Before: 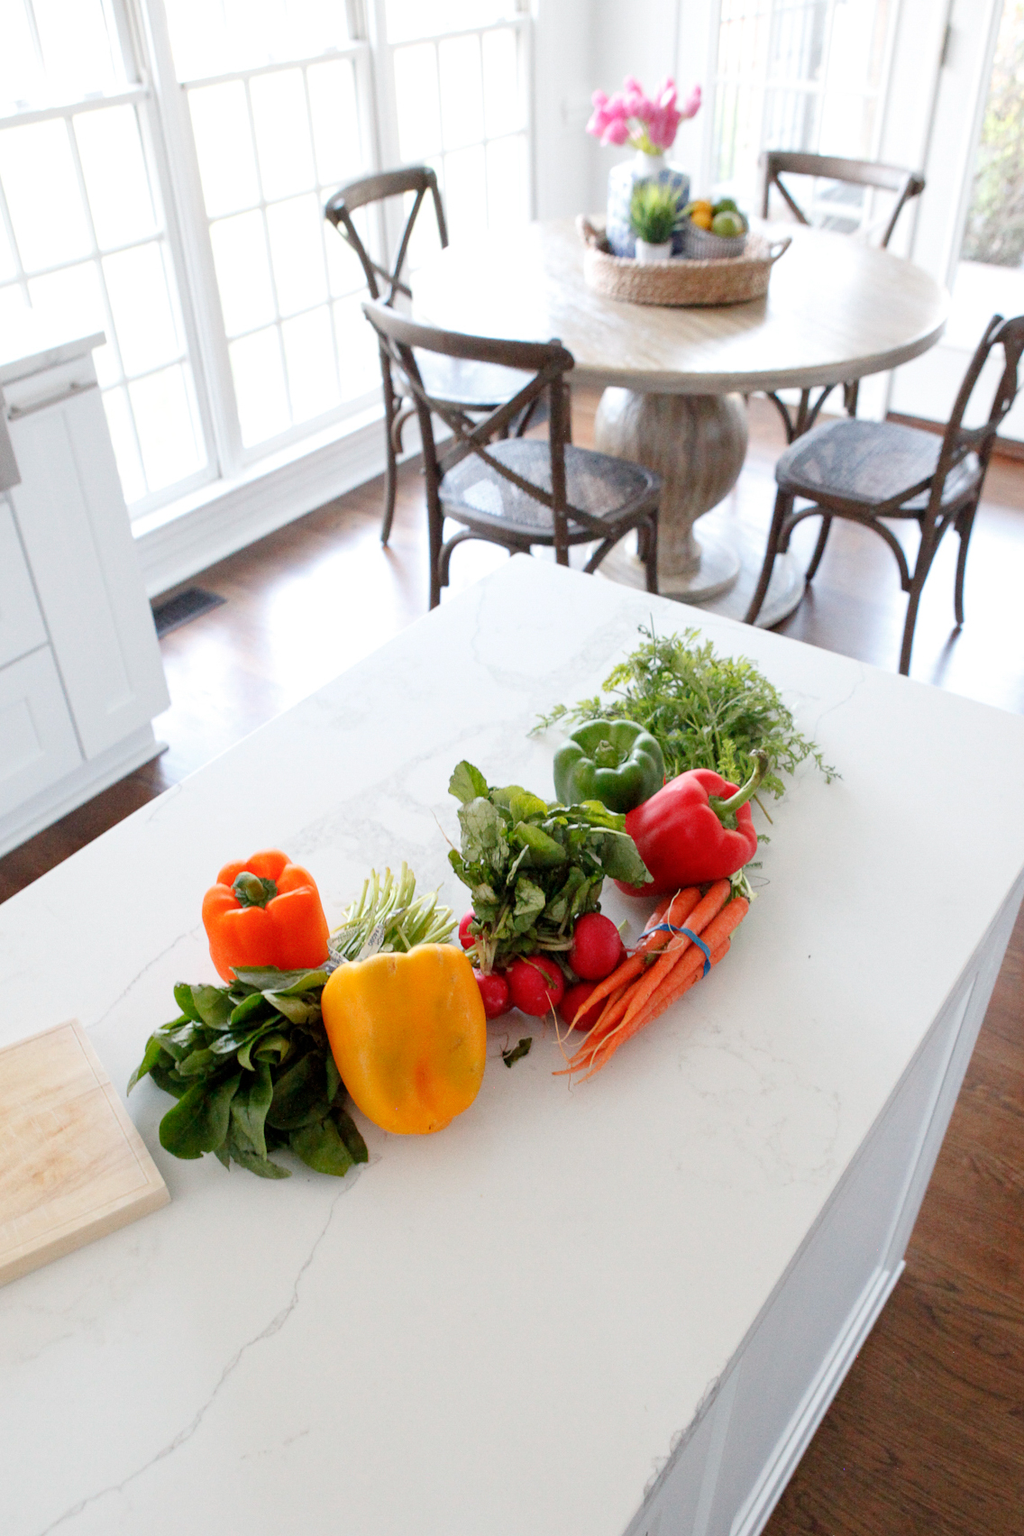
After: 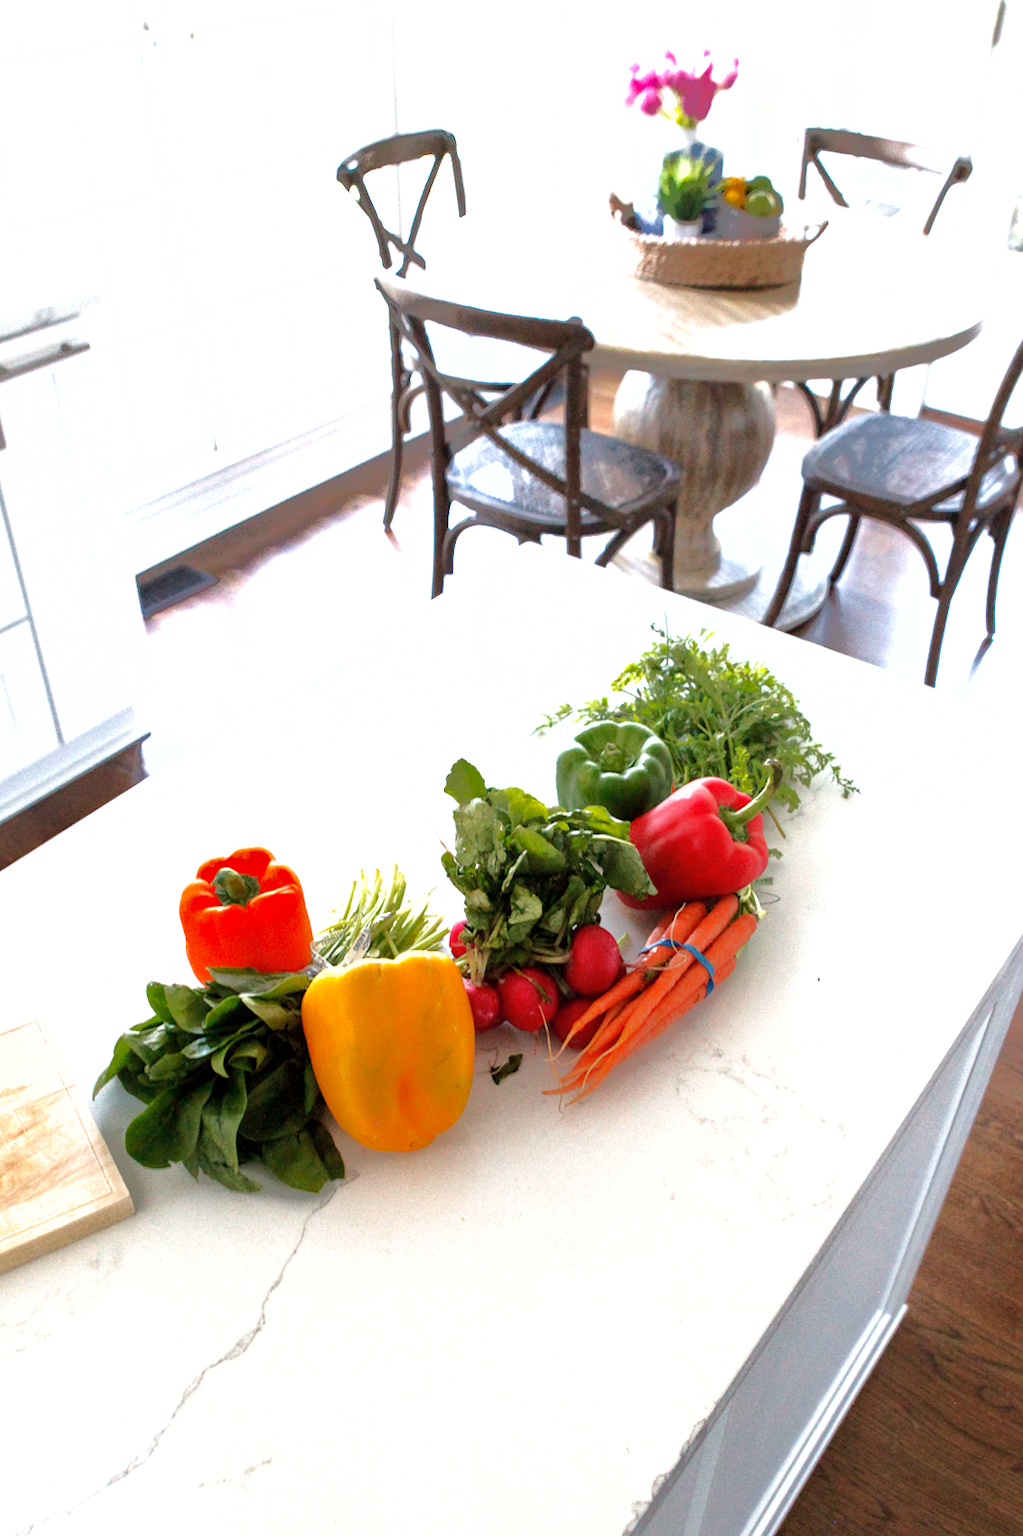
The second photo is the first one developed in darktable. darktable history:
shadows and highlights: shadows 39.63, highlights -60.11
velvia: on, module defaults
tone equalizer: -8 EV -0.746 EV, -7 EV -0.707 EV, -6 EV -0.594 EV, -5 EV -0.374 EV, -3 EV 0.389 EV, -2 EV 0.6 EV, -1 EV 0.674 EV, +0 EV 0.733 EV, edges refinement/feathering 500, mask exposure compensation -1.57 EV, preserve details no
crop and rotate: angle -2.17°
